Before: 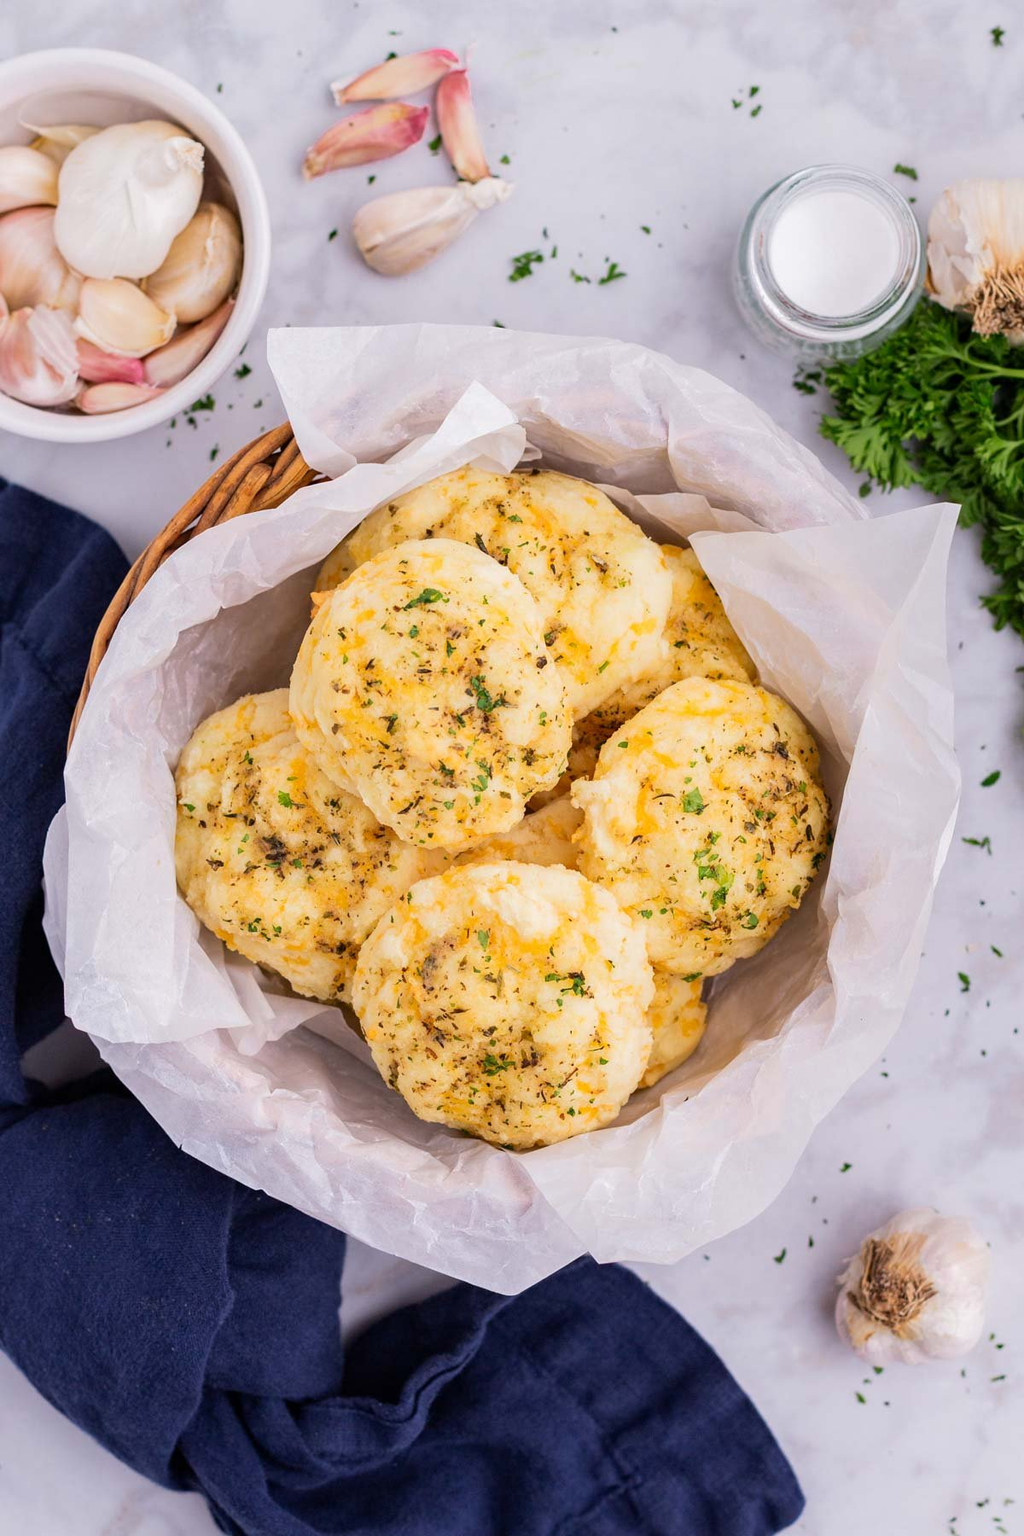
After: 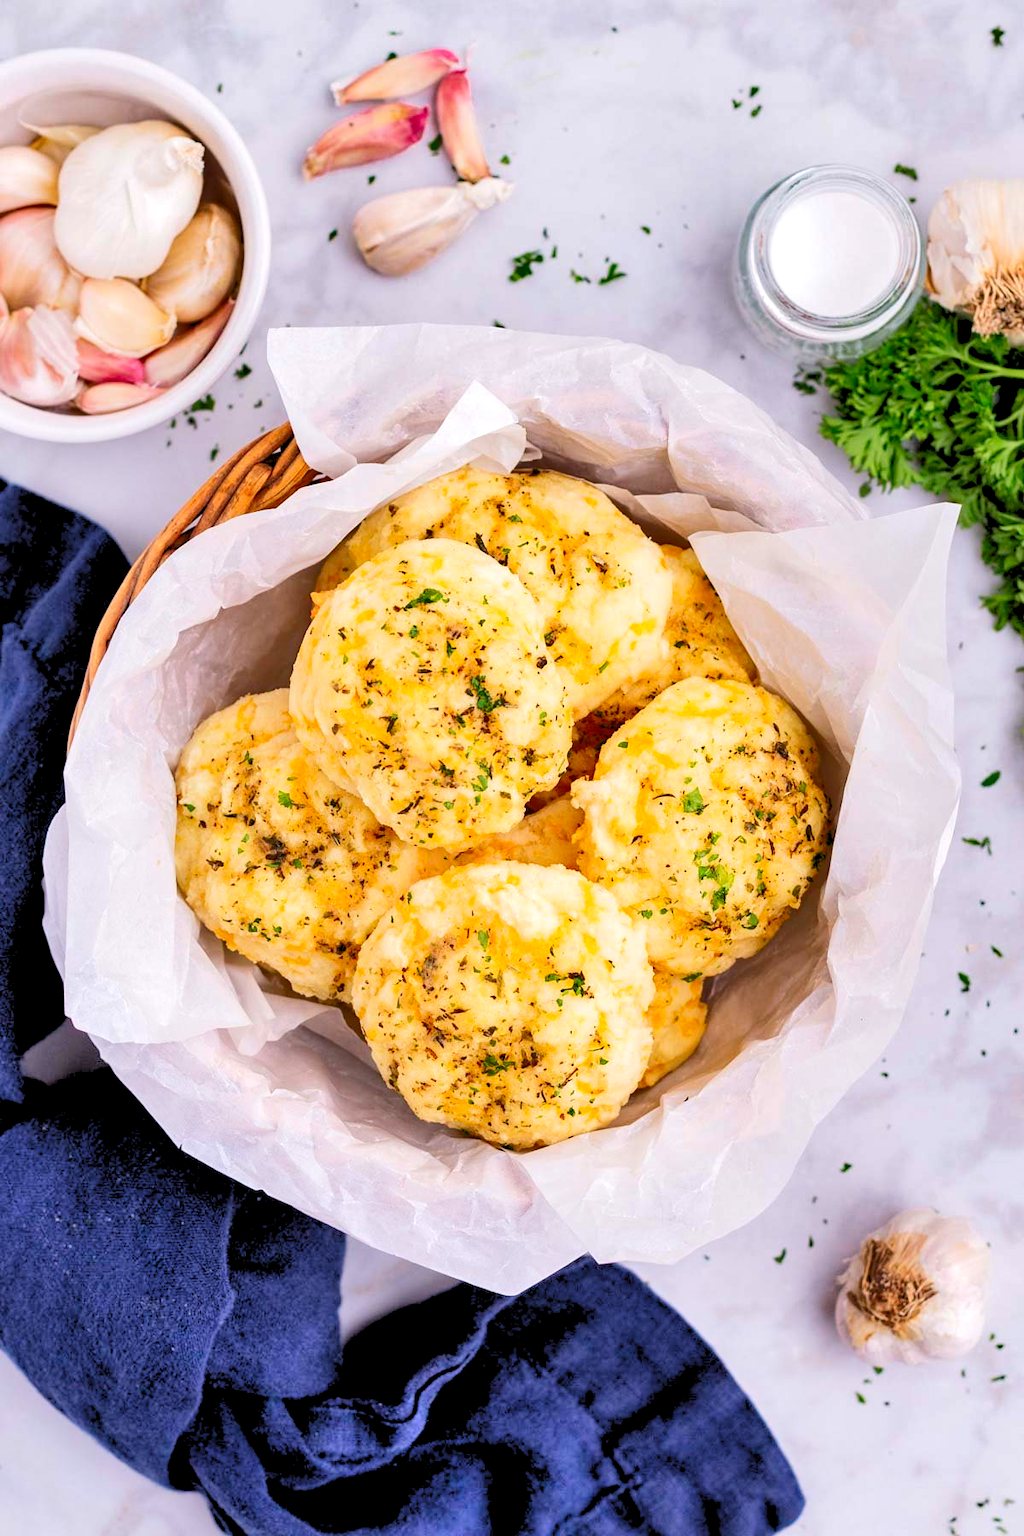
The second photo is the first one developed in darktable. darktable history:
shadows and highlights: soften with gaussian
exposure: black level correction 0.001, exposure 0.191 EV, compensate highlight preservation false
levels: levels [0.093, 0.434, 0.988]
